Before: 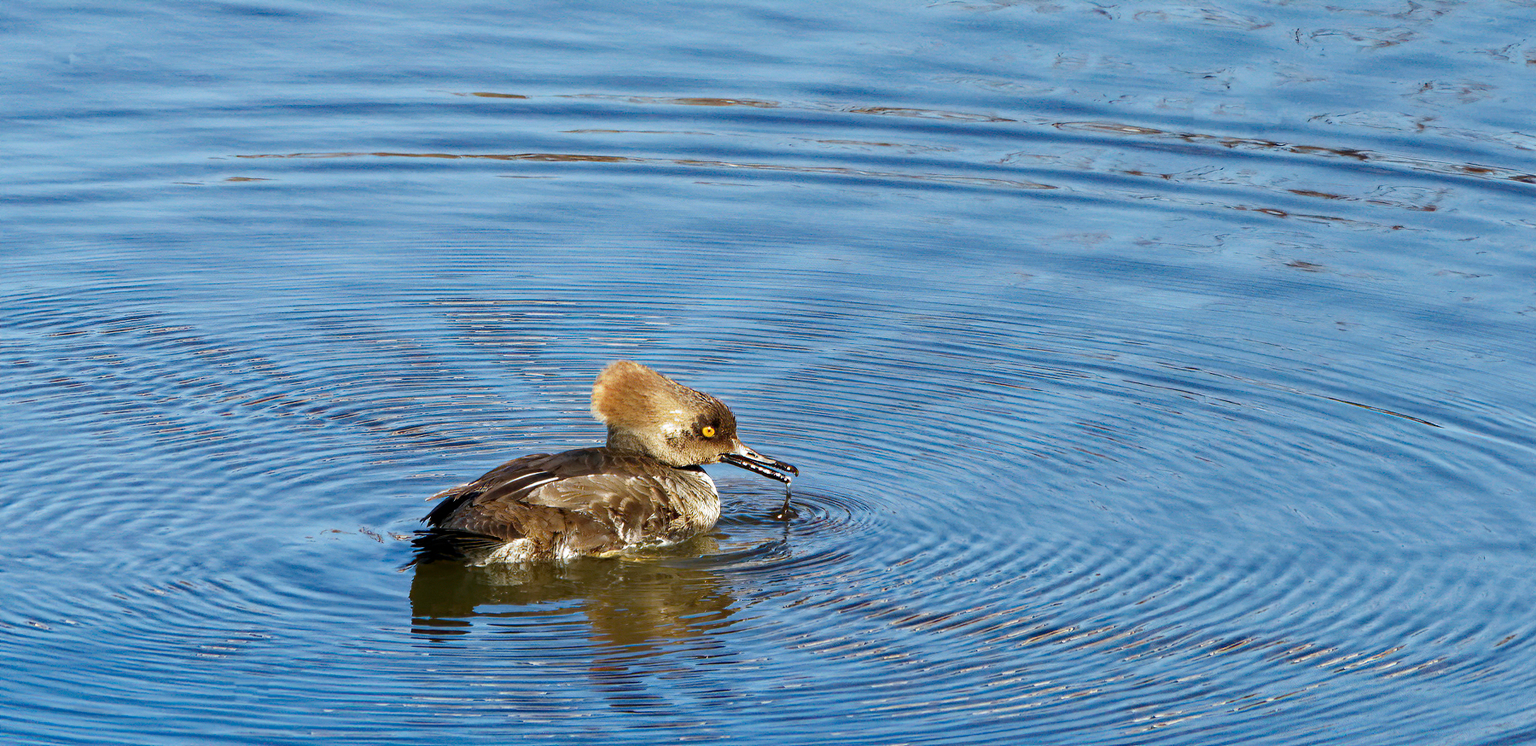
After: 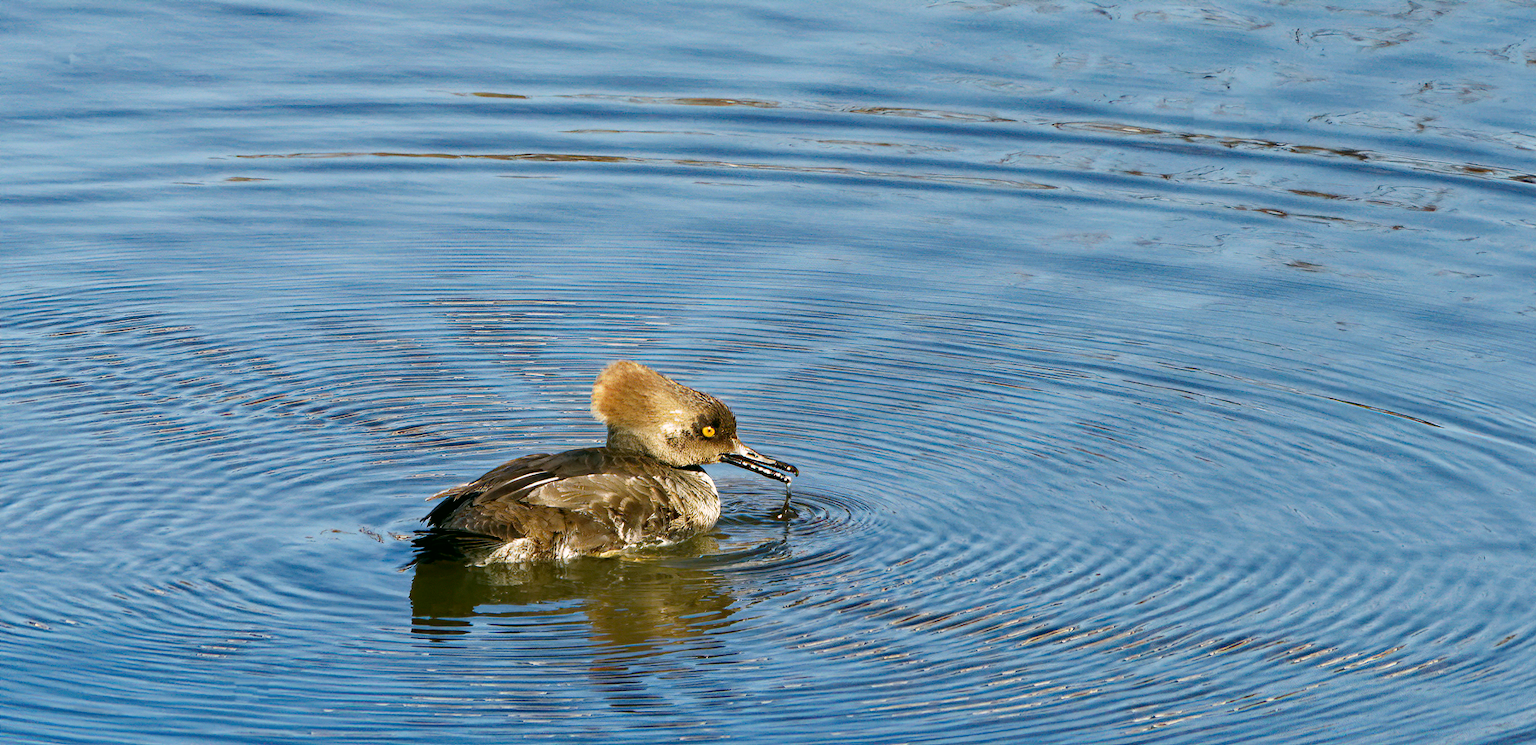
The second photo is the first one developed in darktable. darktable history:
color correction: highlights a* 4.48, highlights b* 4.98, shadows a* -7.1, shadows b* 4.99
